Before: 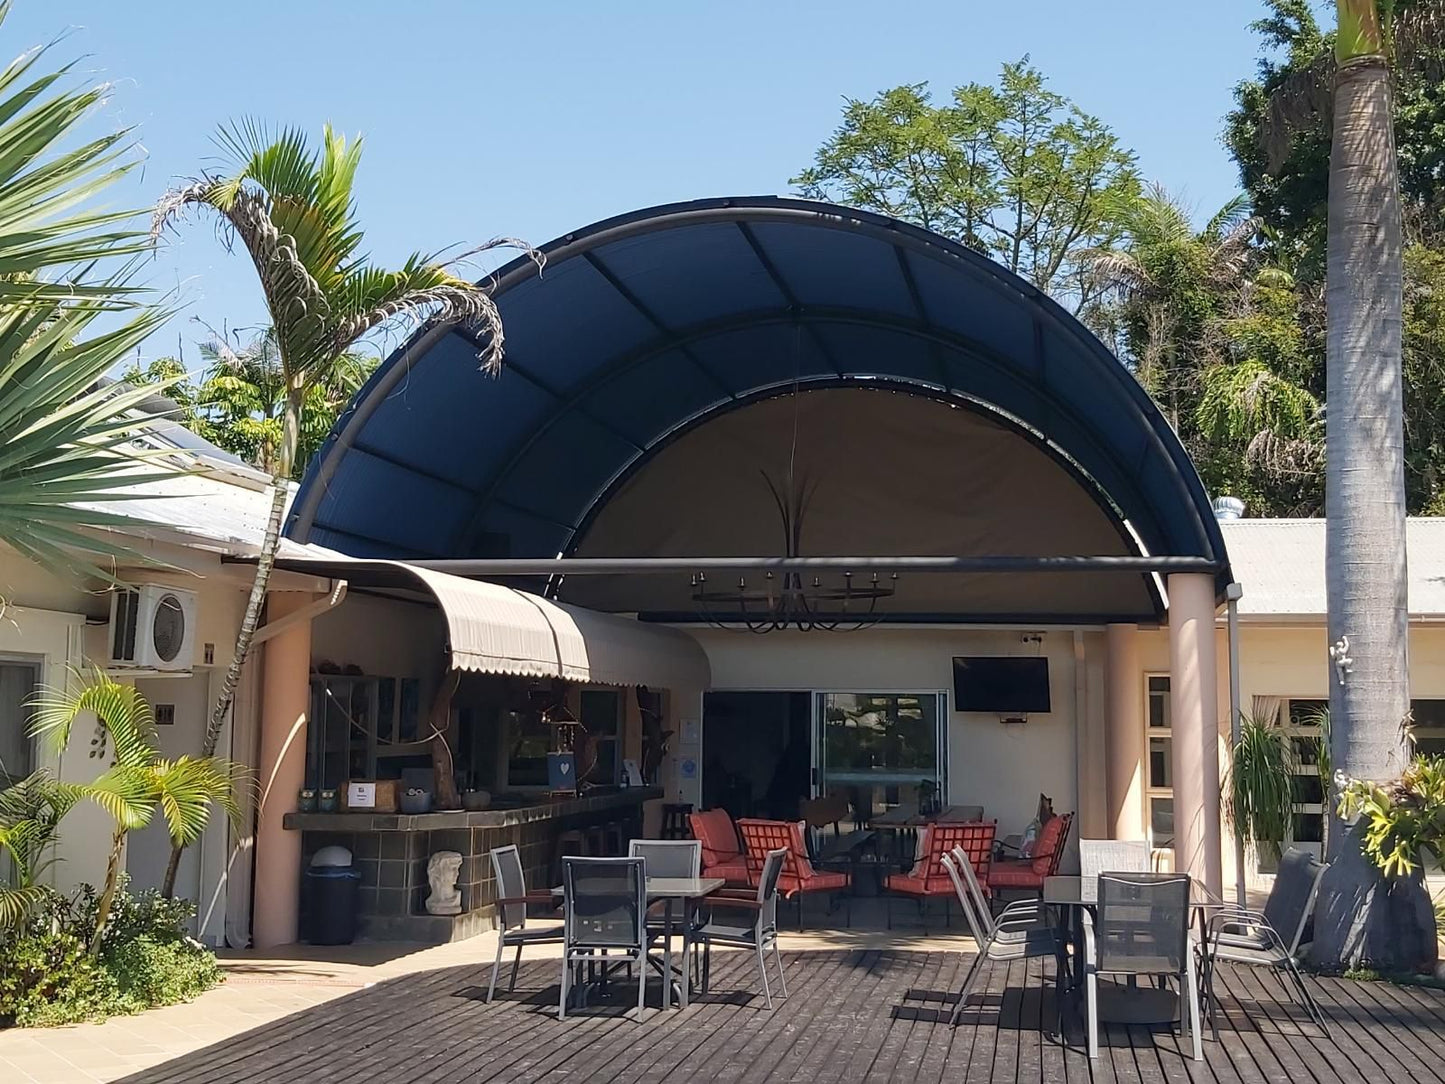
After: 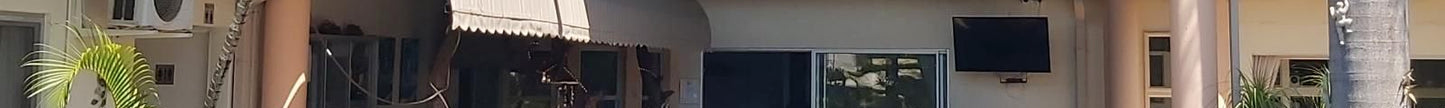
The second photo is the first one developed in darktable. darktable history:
shadows and highlights: low approximation 0.01, soften with gaussian
crop and rotate: top 59.084%, bottom 30.916%
